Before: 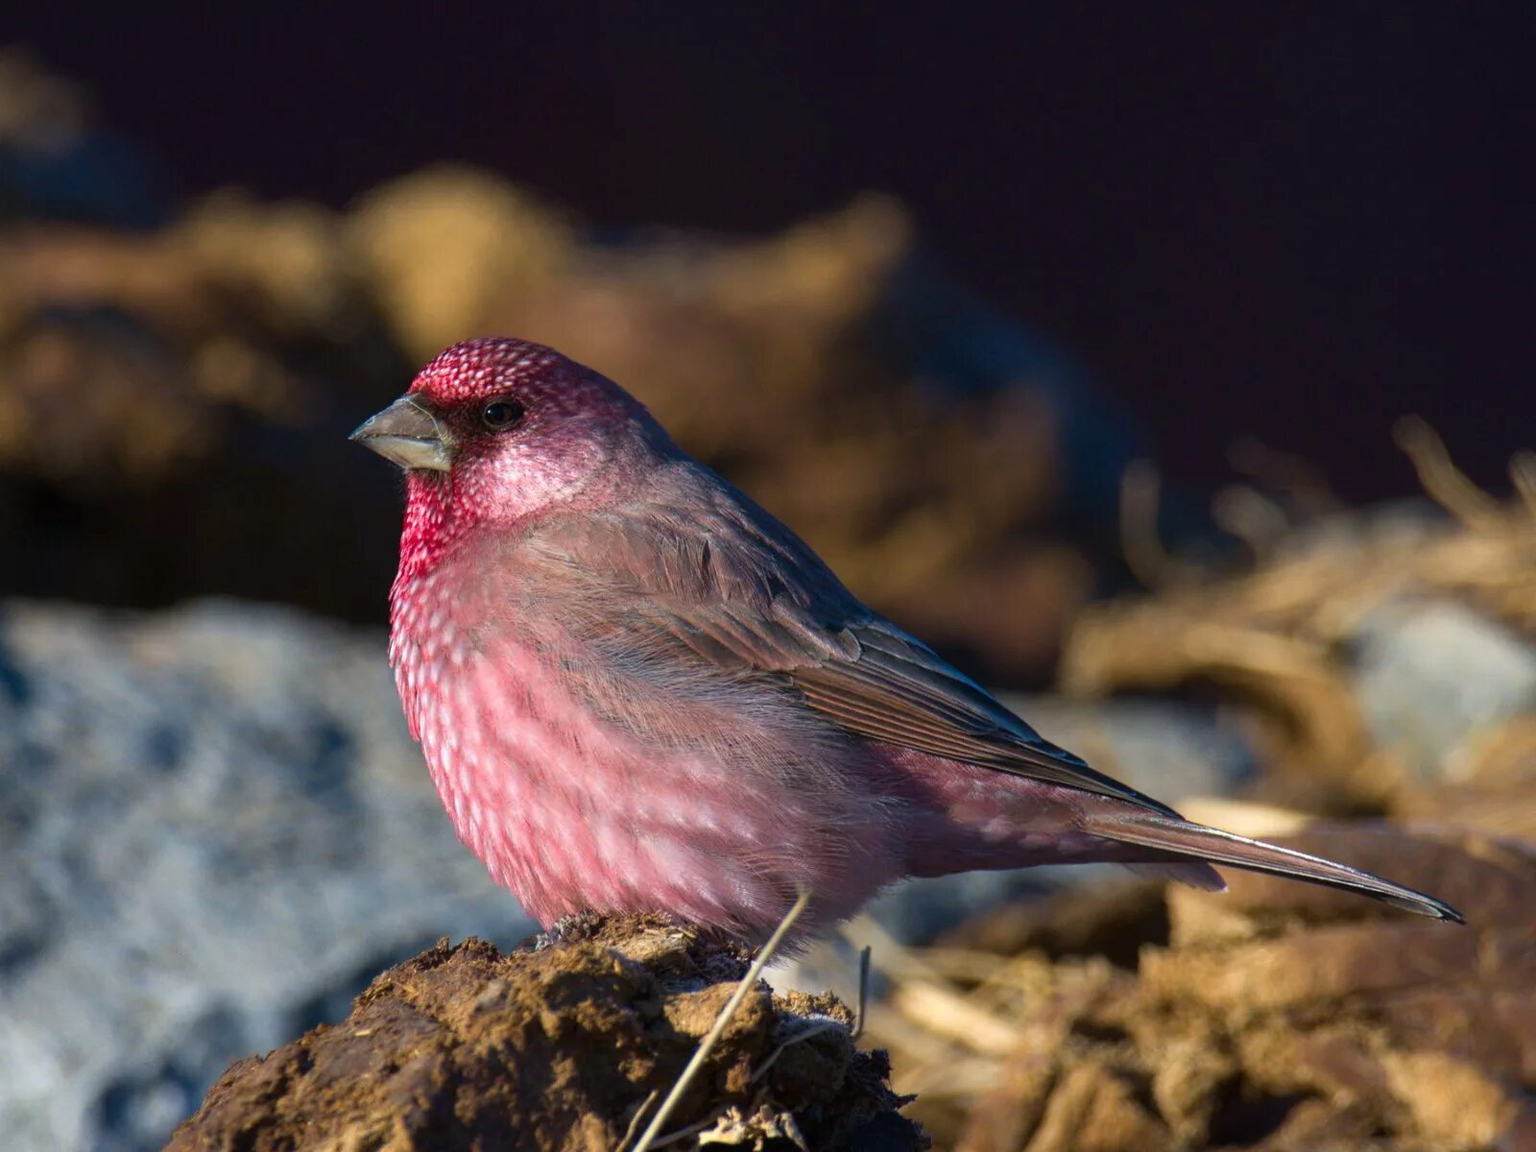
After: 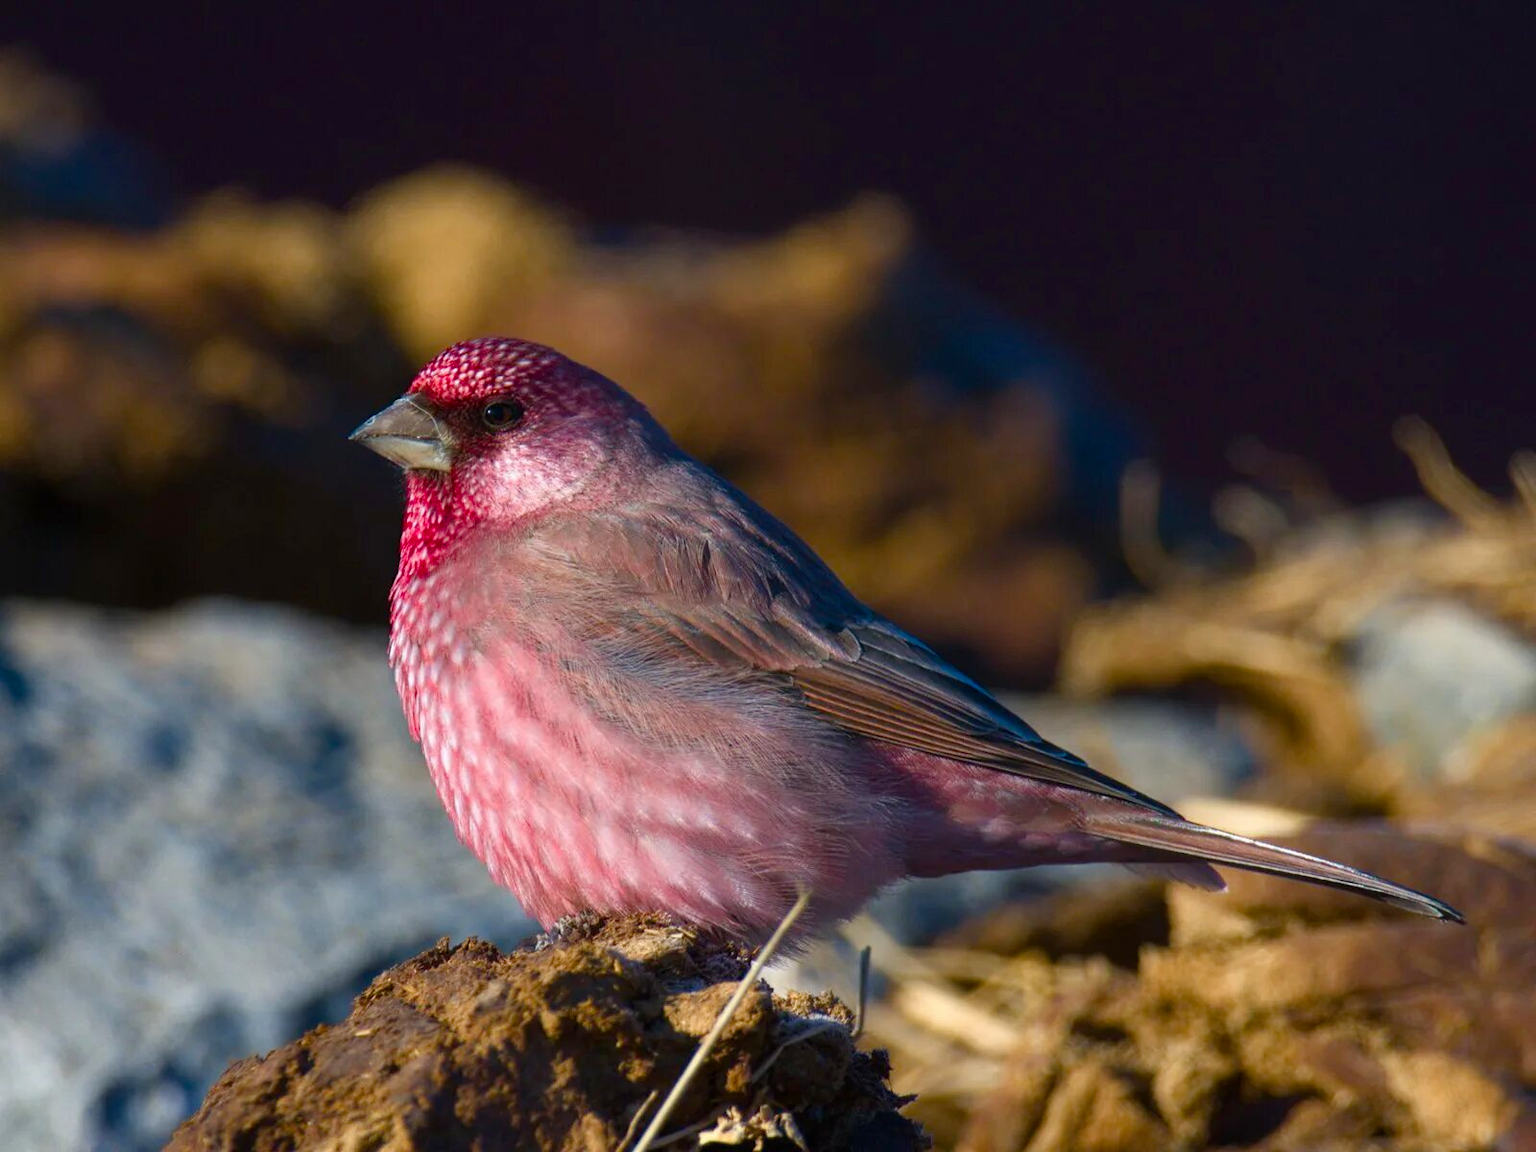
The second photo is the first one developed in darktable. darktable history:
color balance rgb: perceptual saturation grading › global saturation 20%, perceptual saturation grading › highlights -25.003%, perceptual saturation grading › shadows 24.142%
